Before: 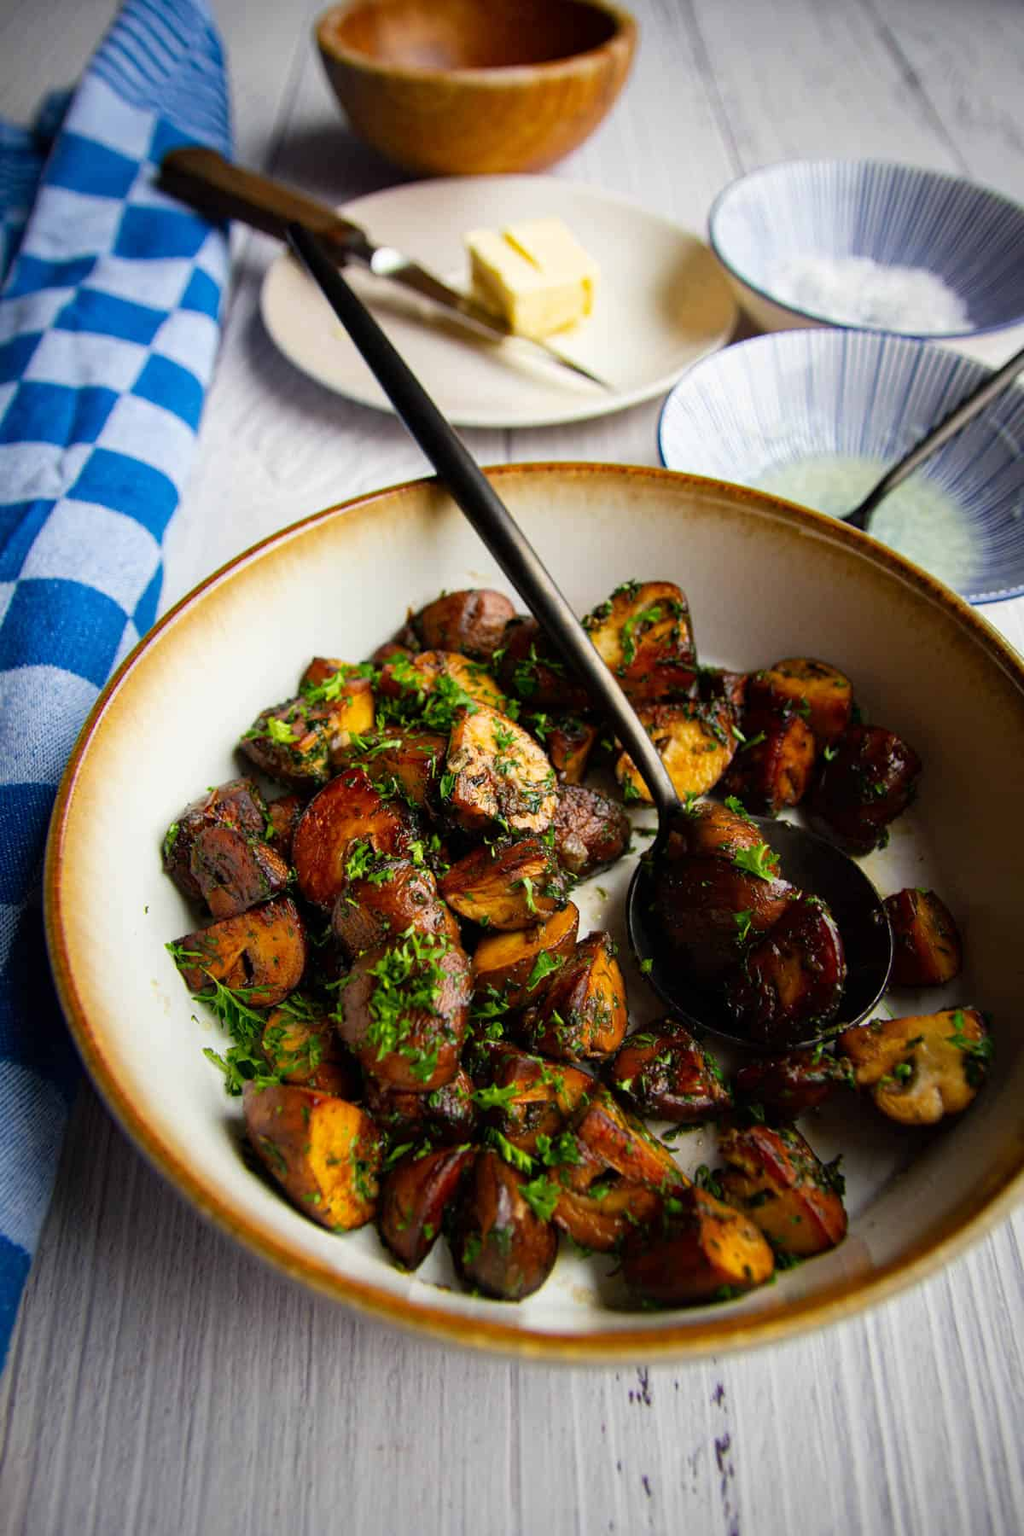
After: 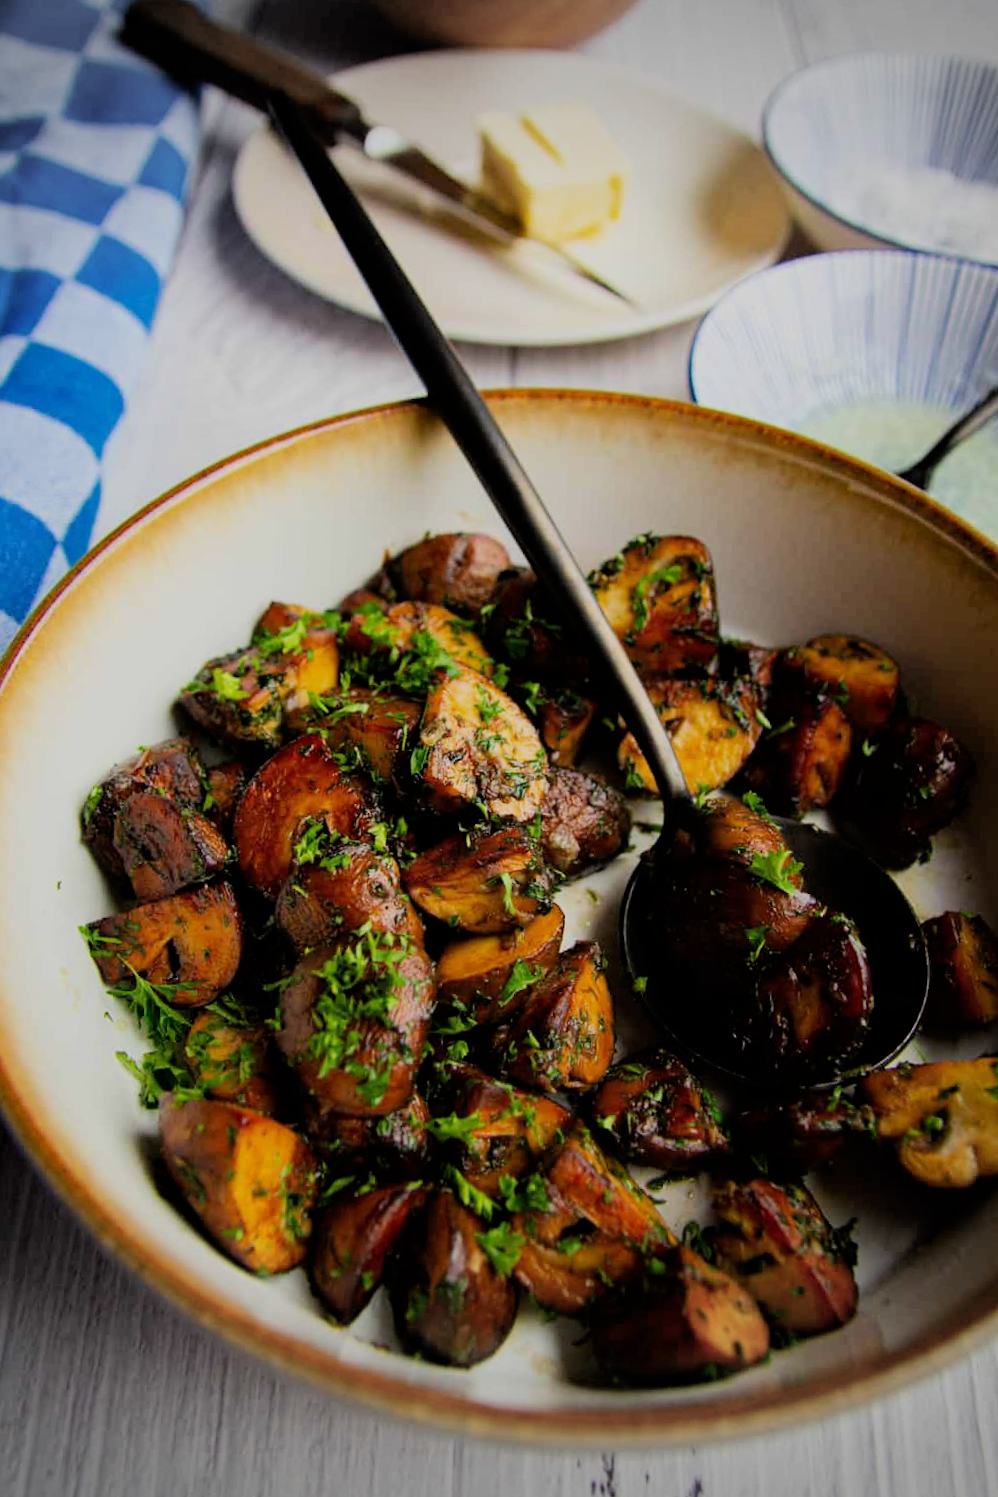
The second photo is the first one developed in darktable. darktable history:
filmic rgb: black relative exposure -7.65 EV, white relative exposure 4.56 EV, hardness 3.61, color science v6 (2022)
vignetting: fall-off start 100%, brightness -0.282, width/height ratio 1.31
crop and rotate: angle -3.27°, left 5.211%, top 5.211%, right 4.607%, bottom 4.607%
